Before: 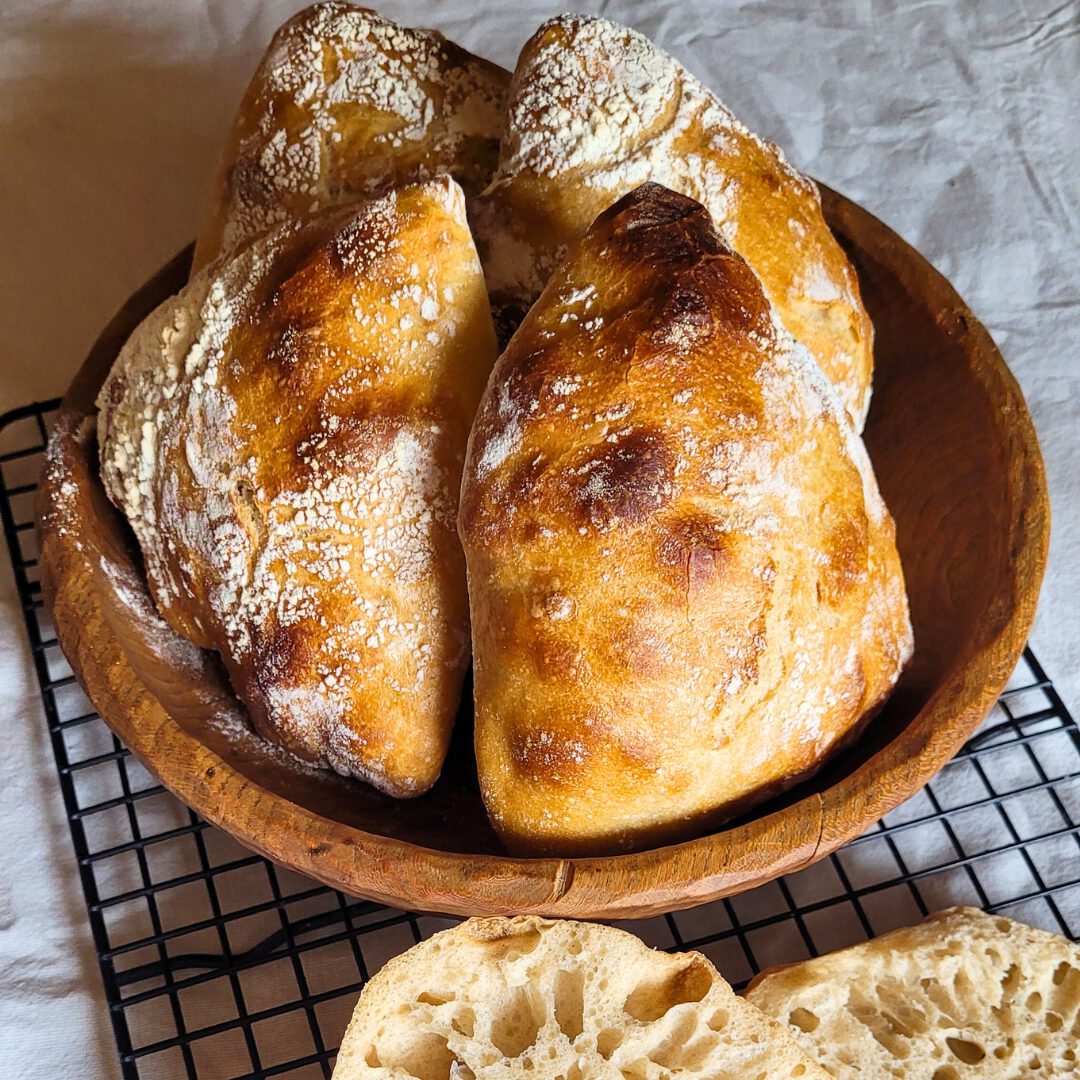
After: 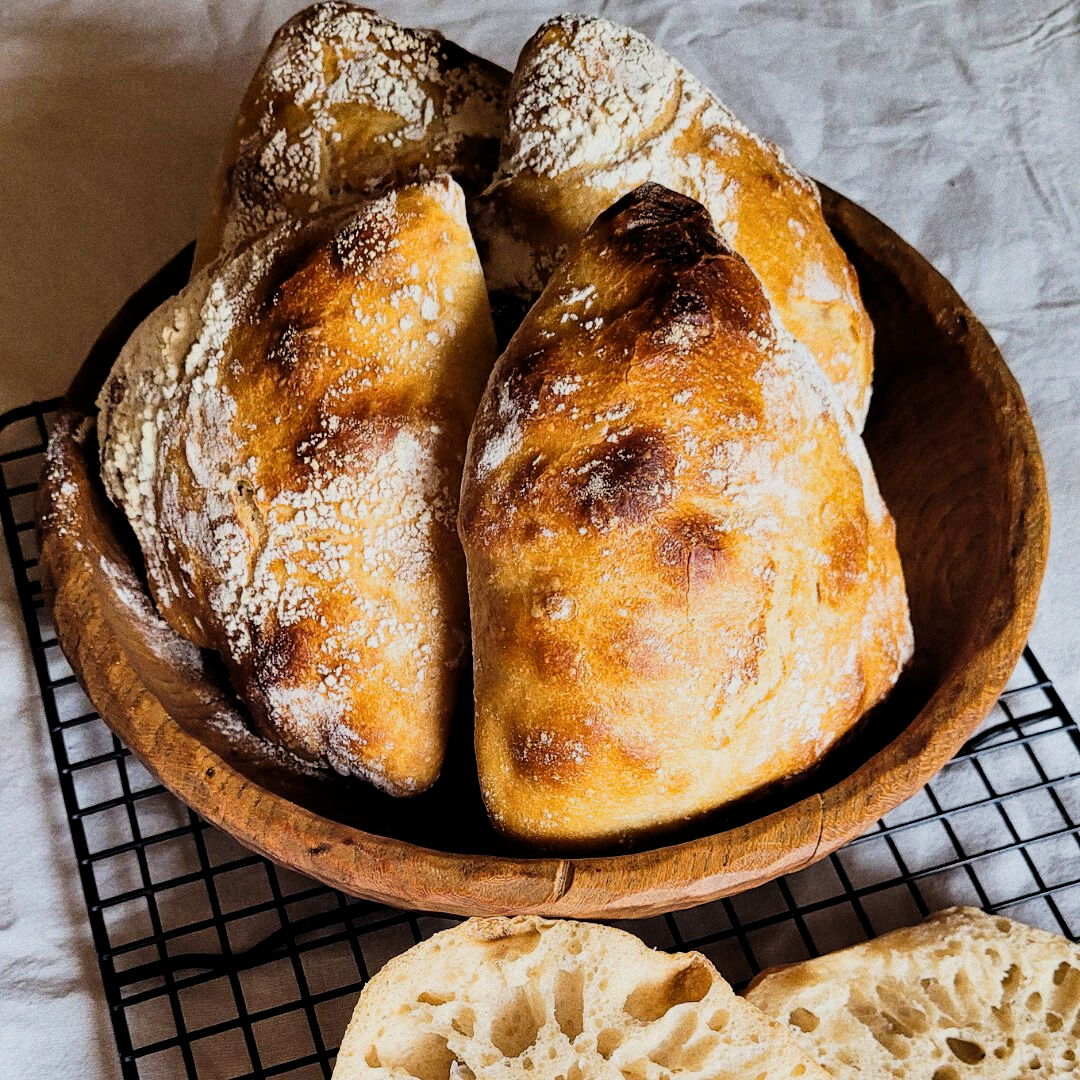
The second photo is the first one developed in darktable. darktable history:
filmic rgb: black relative exposure -5 EV, hardness 2.88, contrast 1.3, highlights saturation mix -30%
exposure: exposure 0.081 EV, compensate highlight preservation false
grain: coarseness 8.68 ISO, strength 31.94%
